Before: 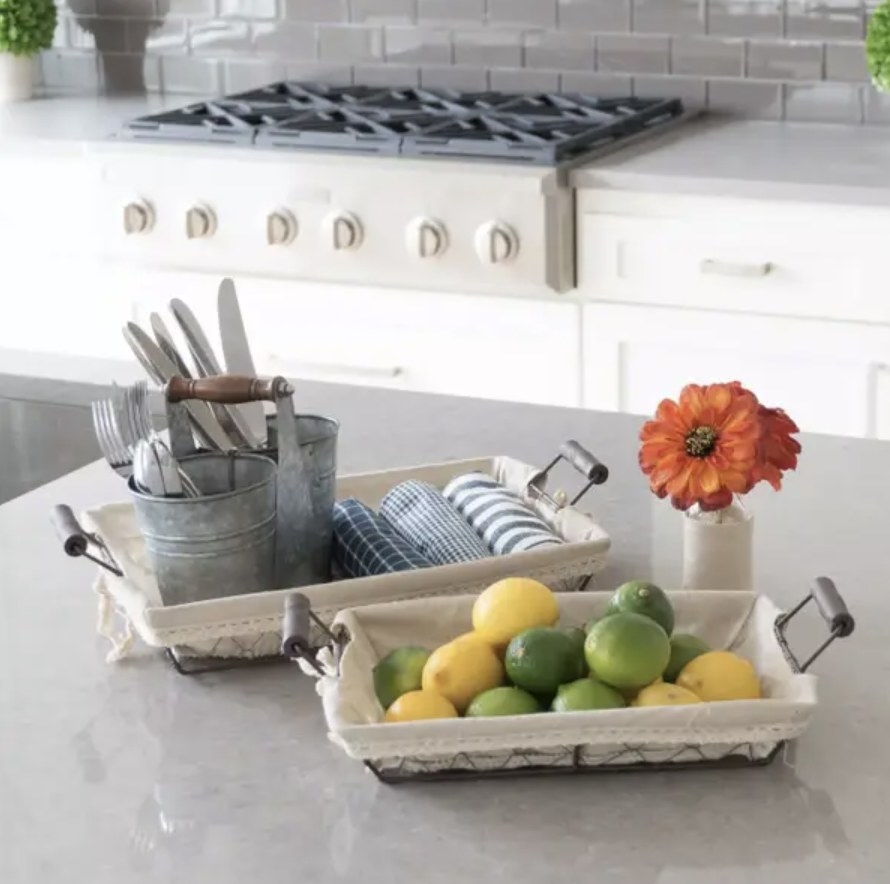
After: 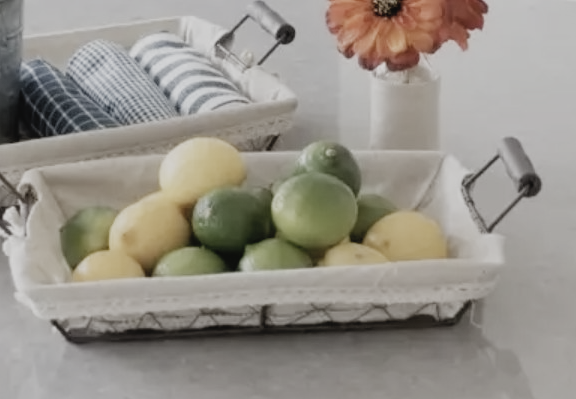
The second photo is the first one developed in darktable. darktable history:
contrast brightness saturation: contrast -0.057, saturation -0.396
filmic rgb: black relative exposure -7.65 EV, white relative exposure 4.56 EV, threshold 2.96 EV, hardness 3.61, contrast 1.056, add noise in highlights 0.001, preserve chrominance no, color science v3 (2019), use custom middle-gray values true, contrast in highlights soft, enable highlight reconstruction true
exposure: exposure 0.131 EV, compensate exposure bias true, compensate highlight preservation false
crop and rotate: left 35.222%, top 49.85%, bottom 4.963%
contrast equalizer: y [[0.5 ×6], [0.5 ×6], [0.5 ×6], [0 ×6], [0, 0.039, 0.251, 0.29, 0.293, 0.292]], mix 0.775
